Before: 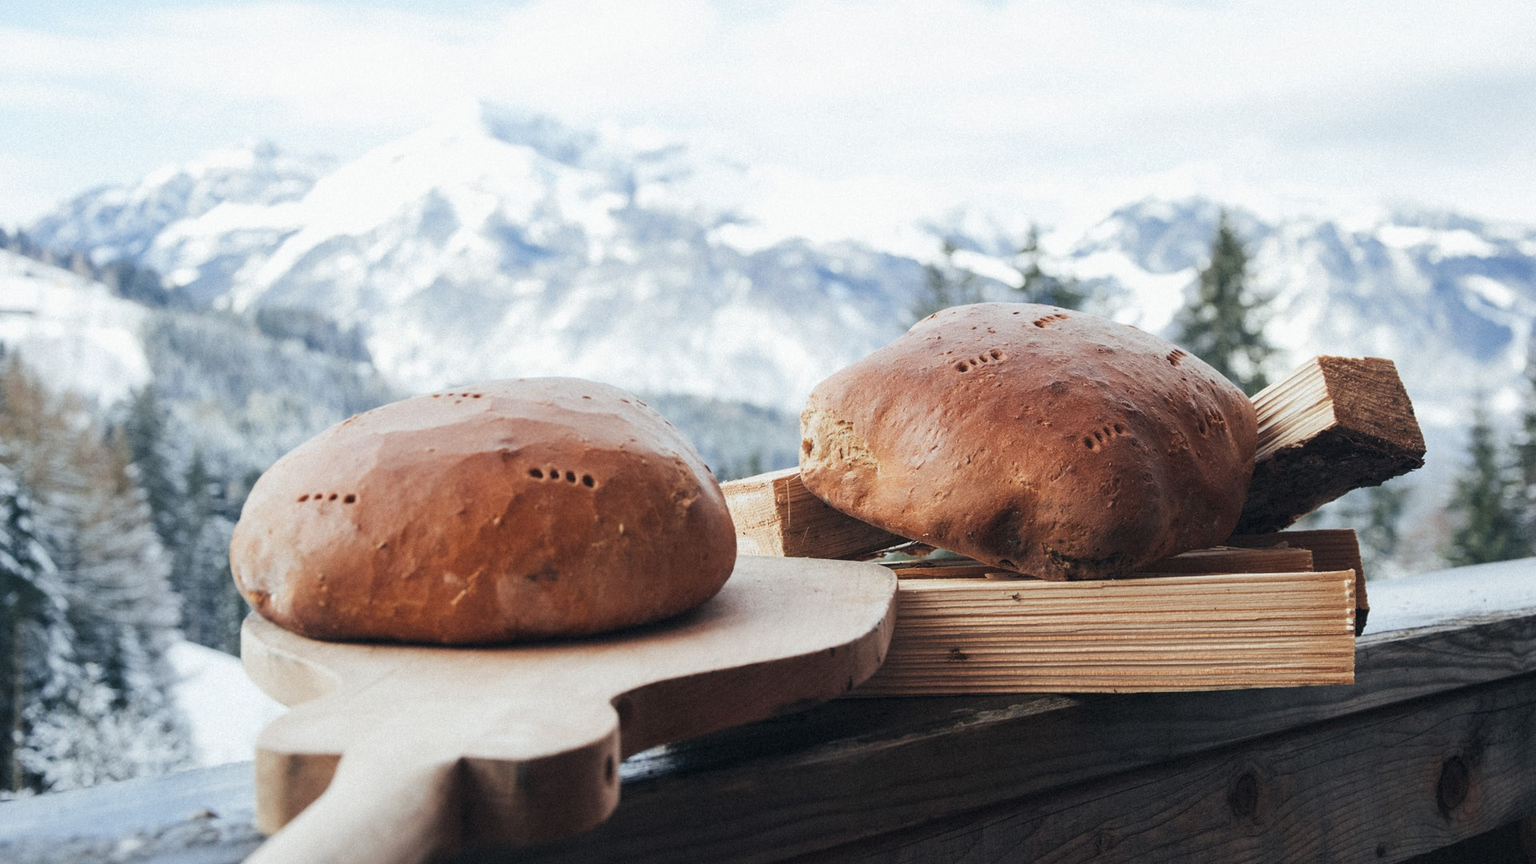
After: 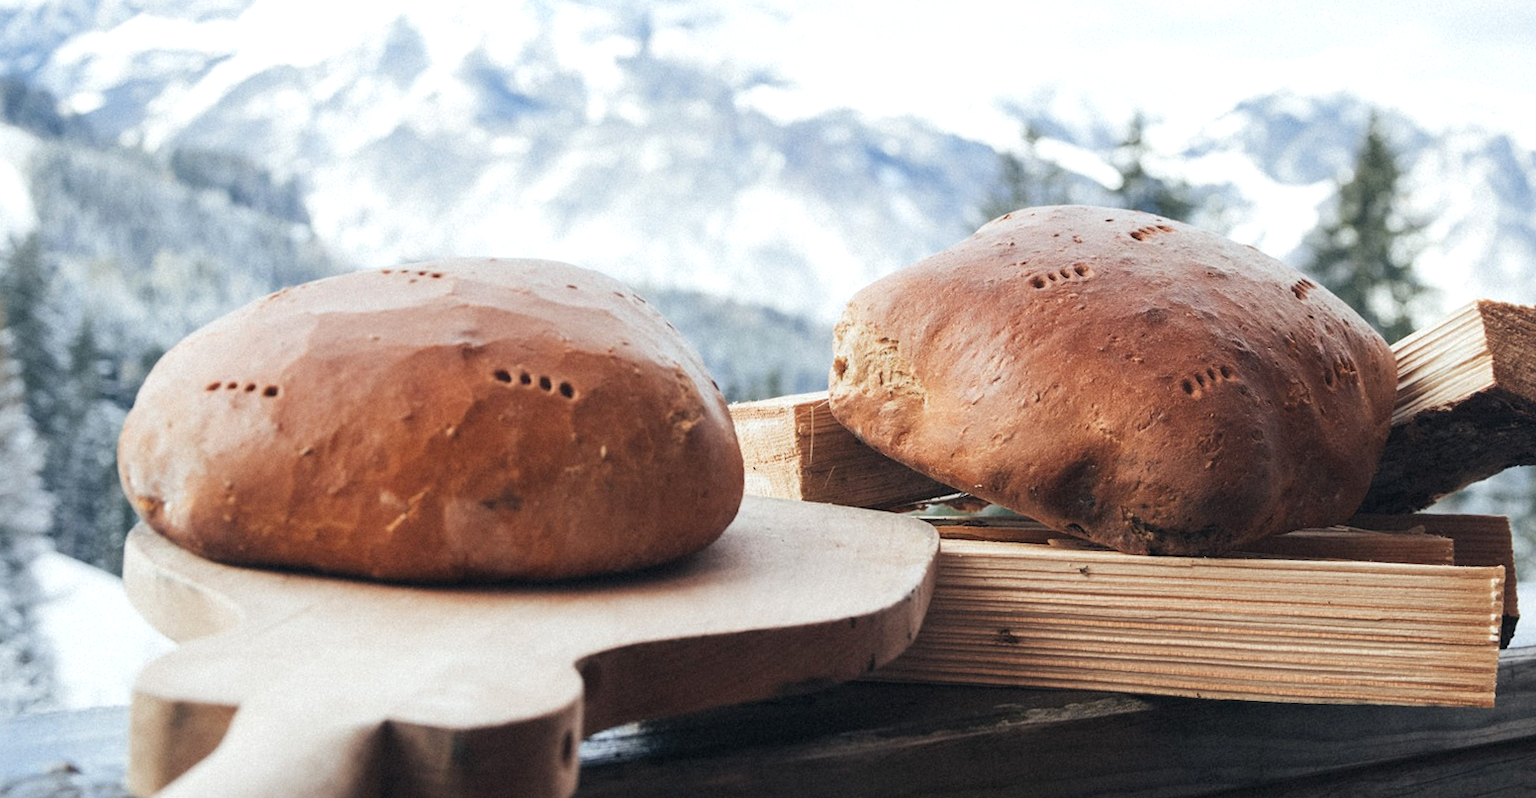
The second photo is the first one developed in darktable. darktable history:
exposure: exposure 0.201 EV, compensate exposure bias true, compensate highlight preservation false
crop and rotate: angle -4.06°, left 9.816%, top 21.293%, right 12.234%, bottom 12.138%
